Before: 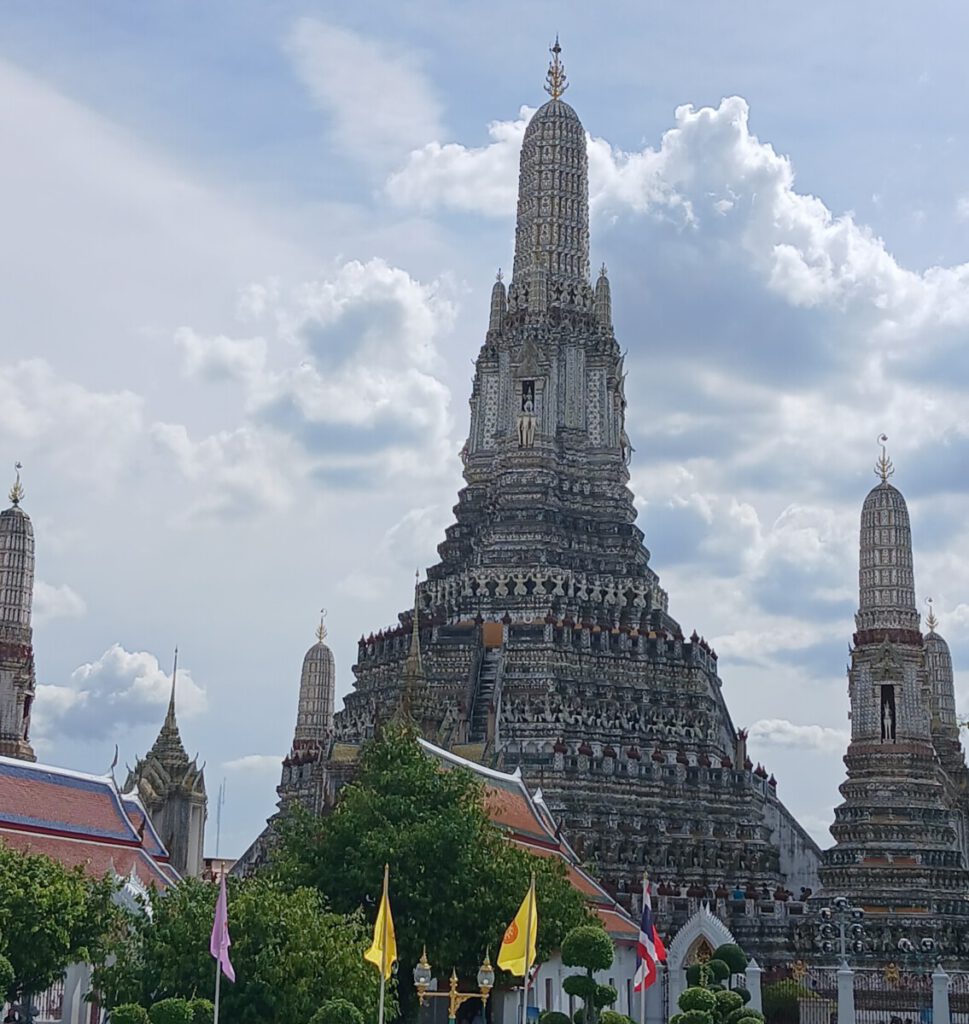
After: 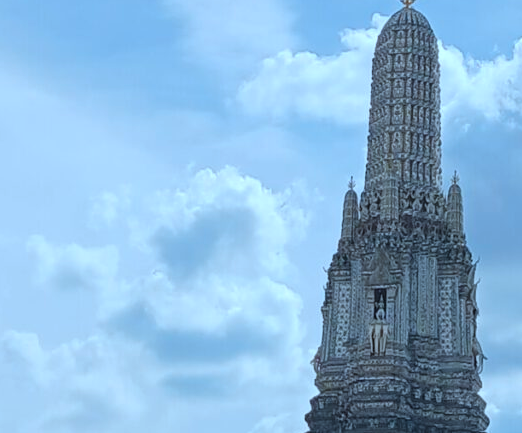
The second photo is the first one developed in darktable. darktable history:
crop: left 15.306%, top 9.065%, right 30.789%, bottom 48.638%
color correction: highlights a* -9.73, highlights b* -21.22
